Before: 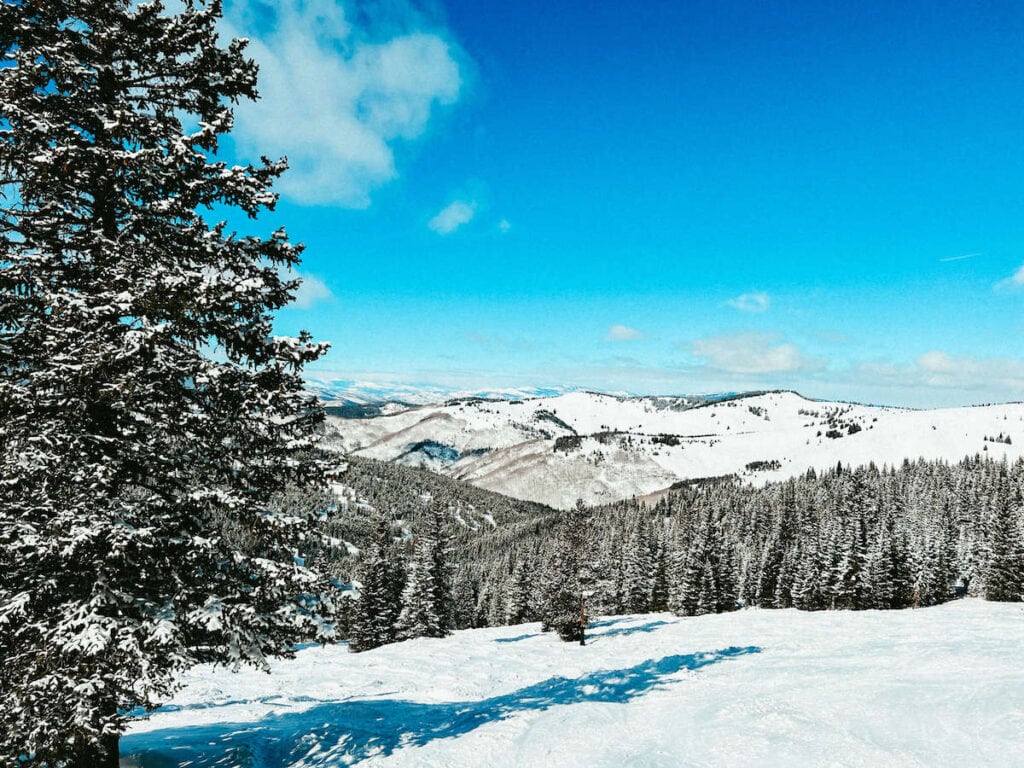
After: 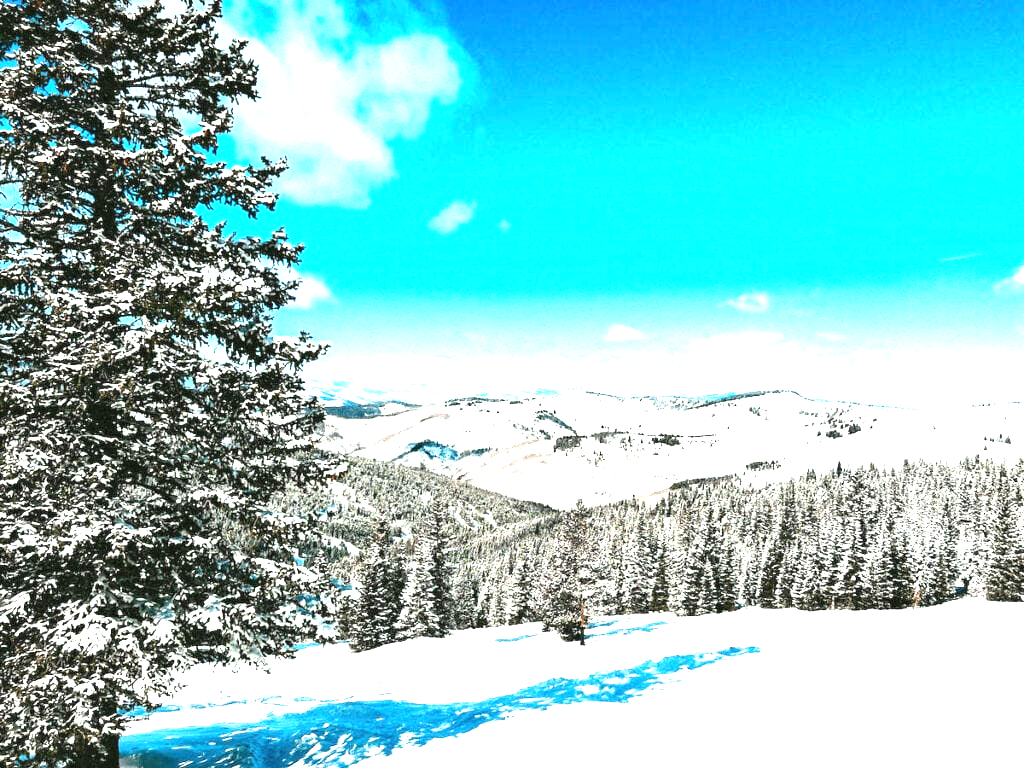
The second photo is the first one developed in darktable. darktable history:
exposure: black level correction 0, exposure 1.675 EV, compensate exposure bias true, compensate highlight preservation false
